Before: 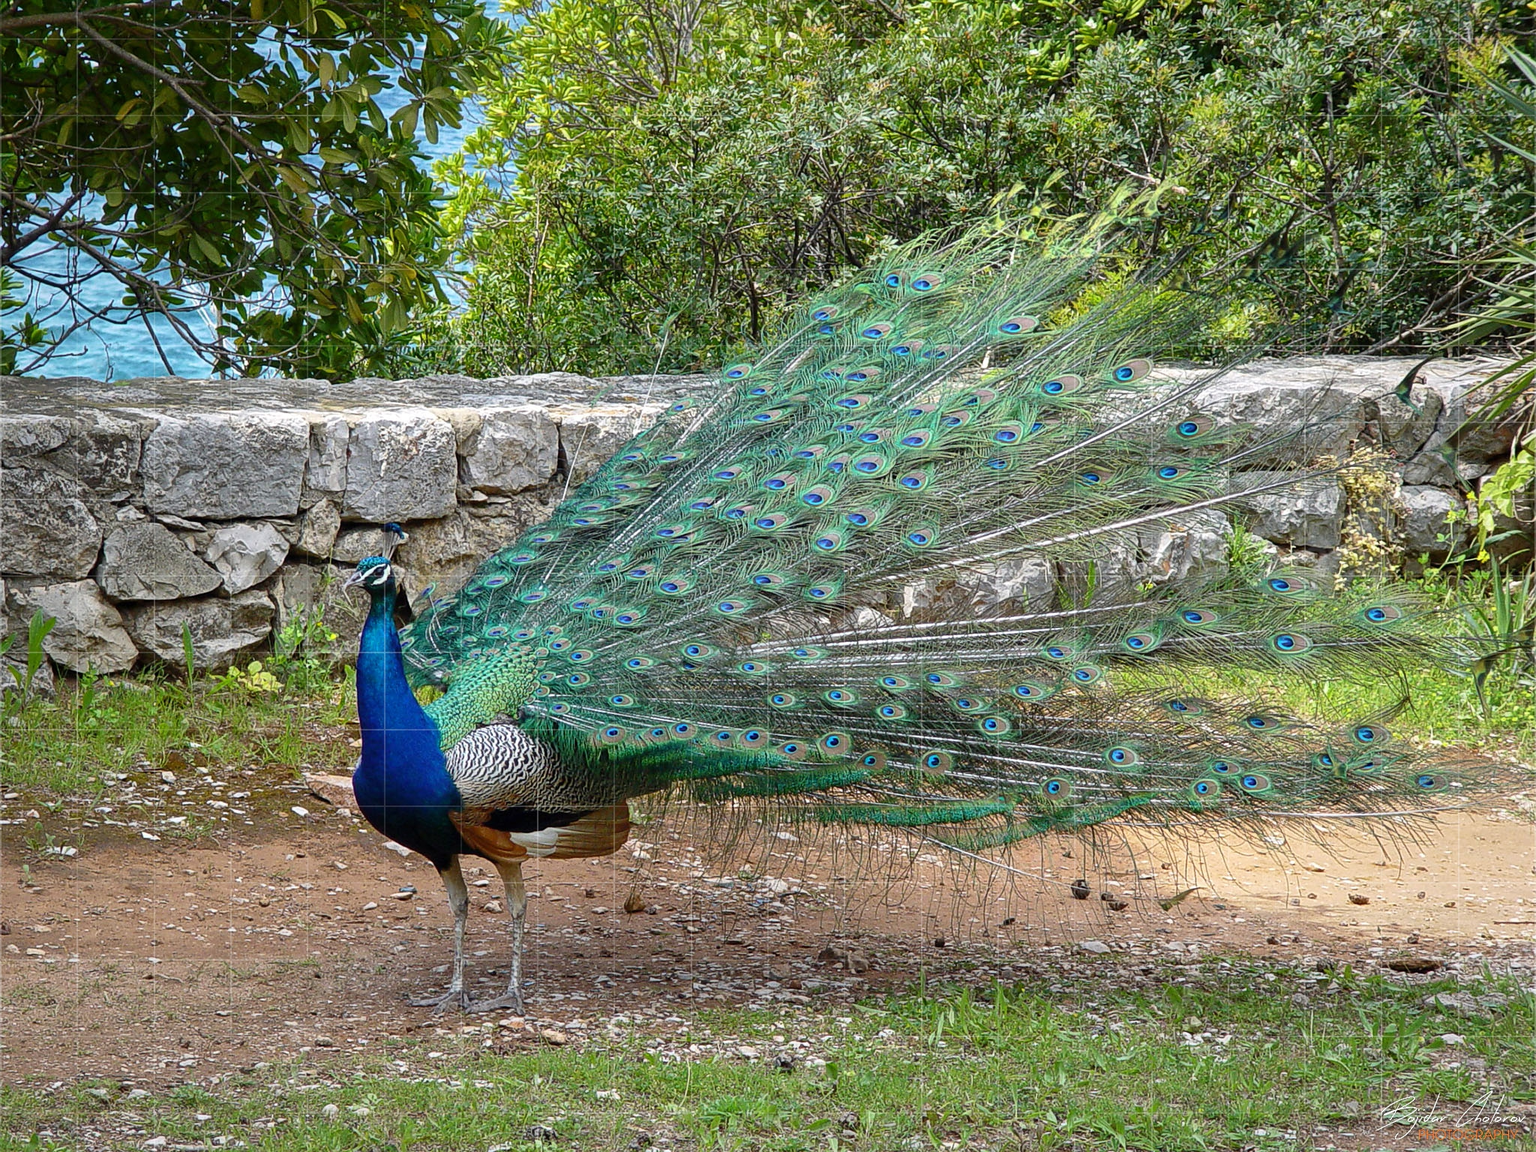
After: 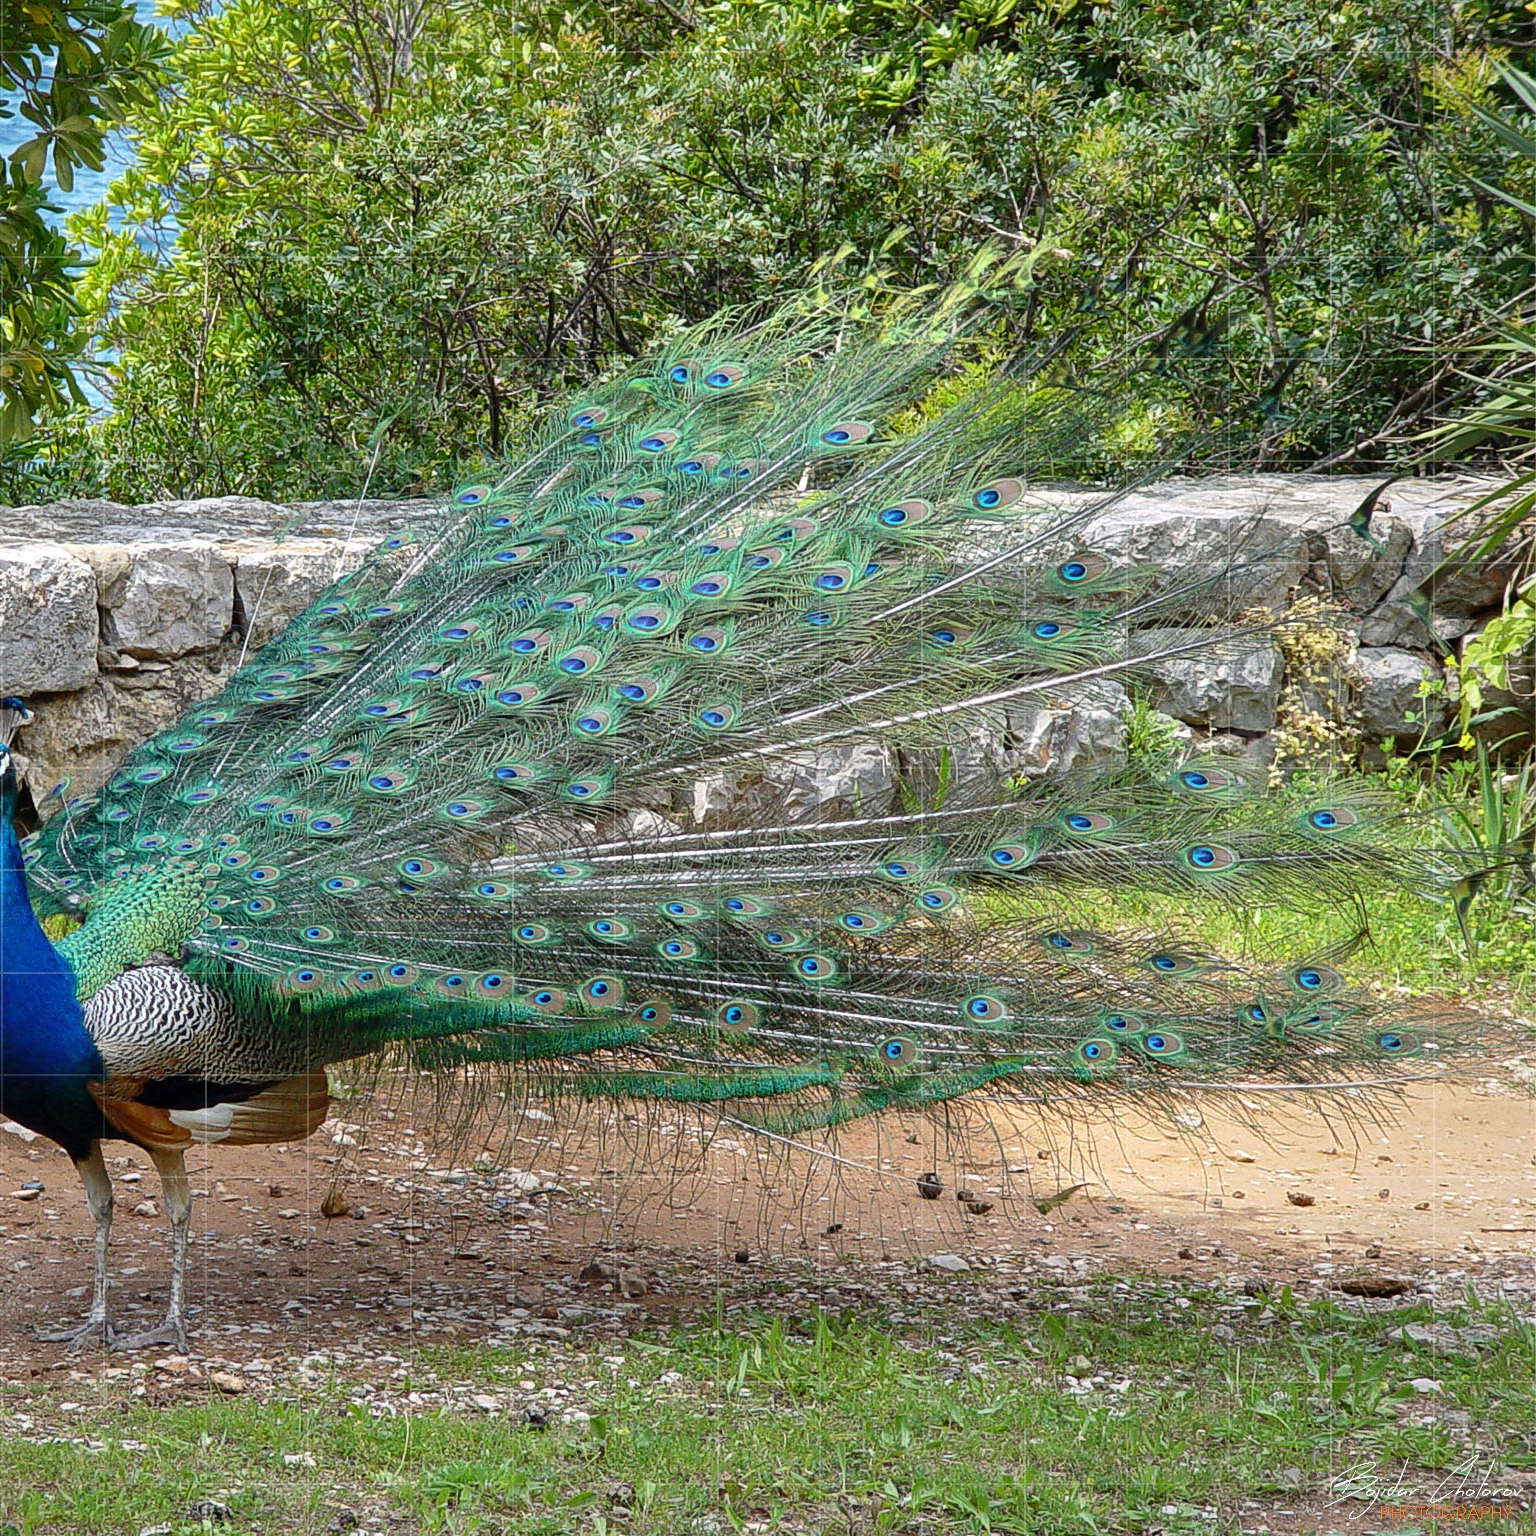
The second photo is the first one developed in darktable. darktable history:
crop and rotate: left 24.994%
